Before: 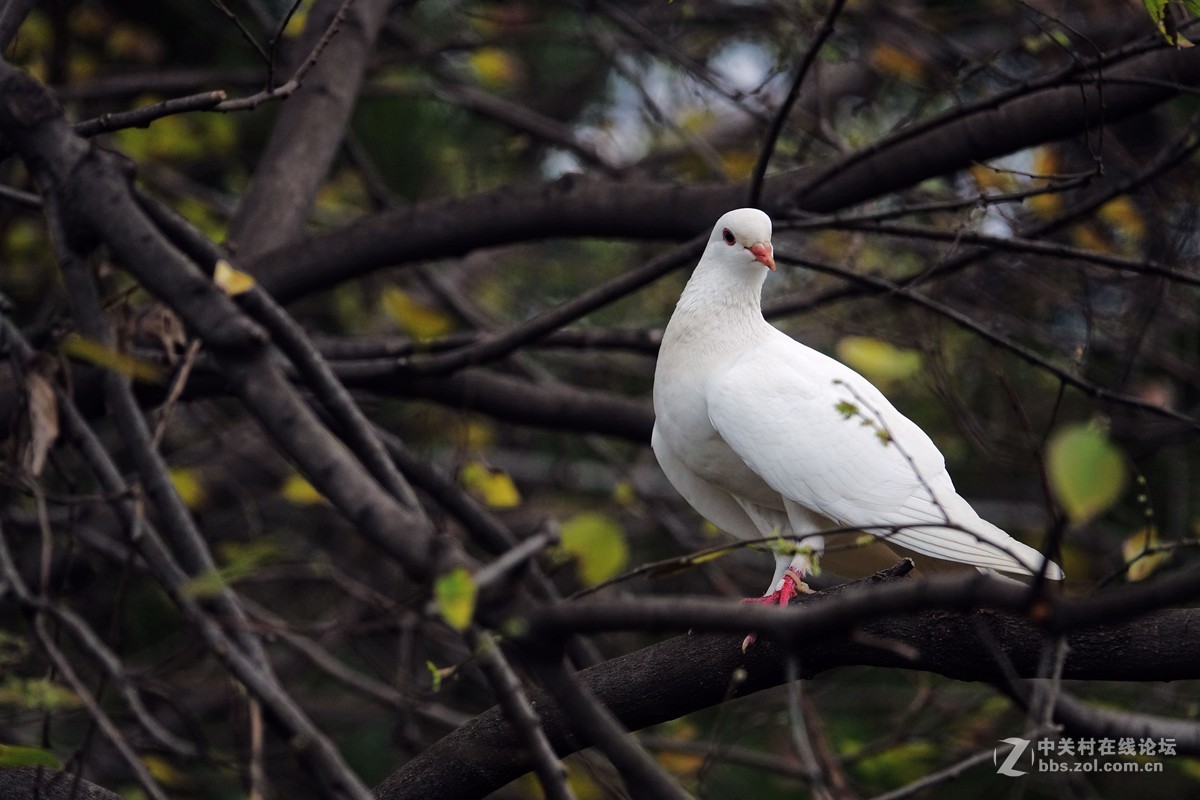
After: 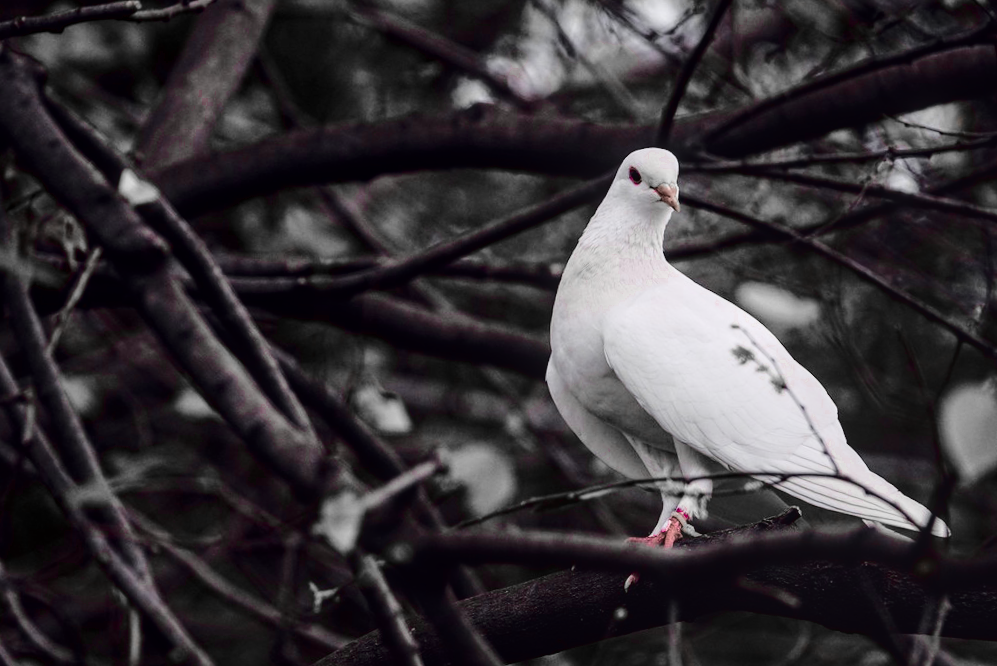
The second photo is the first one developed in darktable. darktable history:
tone curve: curves: ch0 [(0, 0.011) (0.053, 0.026) (0.174, 0.115) (0.398, 0.444) (0.673, 0.775) (0.829, 0.906) (0.991, 0.981)]; ch1 [(0, 0) (0.264, 0.22) (0.407, 0.373) (0.463, 0.457) (0.492, 0.501) (0.512, 0.513) (0.54, 0.543) (0.585, 0.617) (0.659, 0.686) (0.78, 0.8) (1, 1)]; ch2 [(0, 0) (0.438, 0.449) (0.473, 0.469) (0.503, 0.5) (0.523, 0.534) (0.562, 0.591) (0.612, 0.627) (0.701, 0.707) (1, 1)], color space Lab, independent channels, preserve colors none
crop and rotate: angle -3.31°, left 5.155%, top 5.165%, right 4.618%, bottom 4.381%
local contrast: on, module defaults
color zones: curves: ch0 [(0, 0.278) (0.143, 0.5) (0.286, 0.5) (0.429, 0.5) (0.571, 0.5) (0.714, 0.5) (0.857, 0.5) (1, 0.5)]; ch1 [(0, 1) (0.143, 0.165) (0.286, 0) (0.429, 0) (0.571, 0) (0.714, 0) (0.857, 0.5) (1, 0.5)]; ch2 [(0, 0.508) (0.143, 0.5) (0.286, 0.5) (0.429, 0.5) (0.571, 0.5) (0.714, 0.5) (0.857, 0.5) (1, 0.5)], mix 26.23%
